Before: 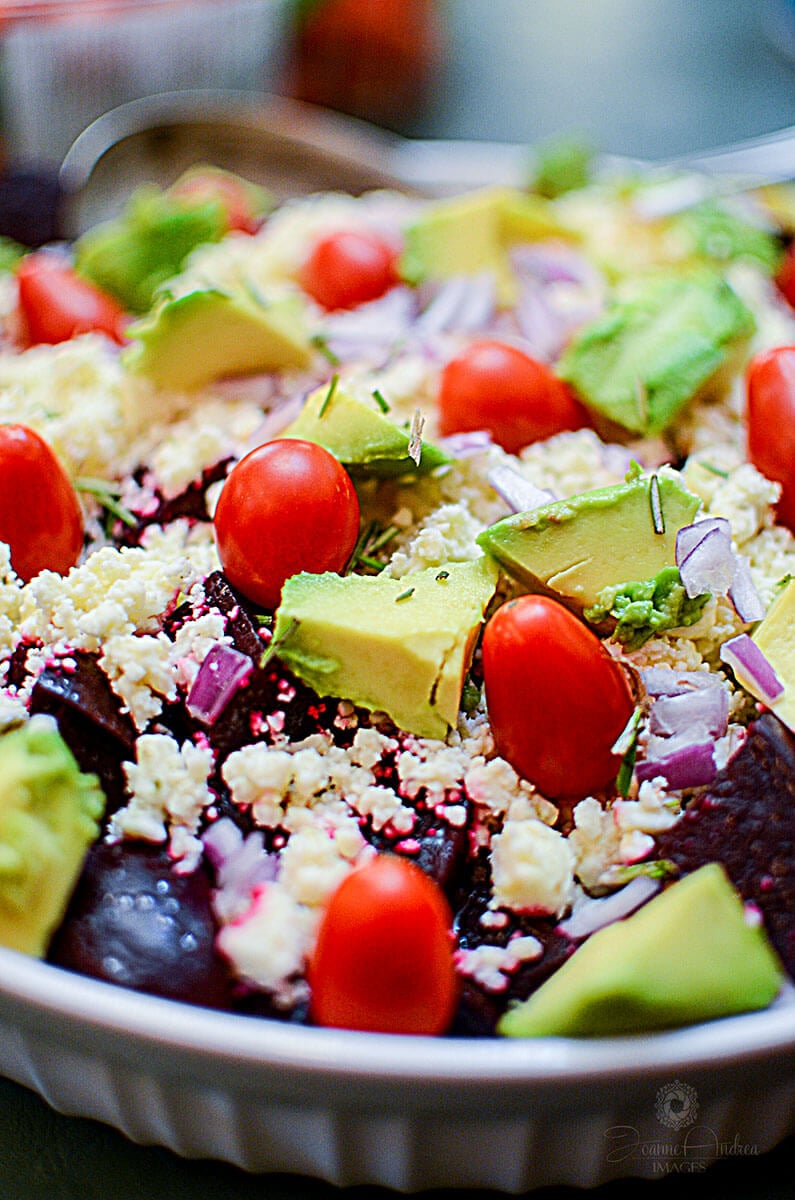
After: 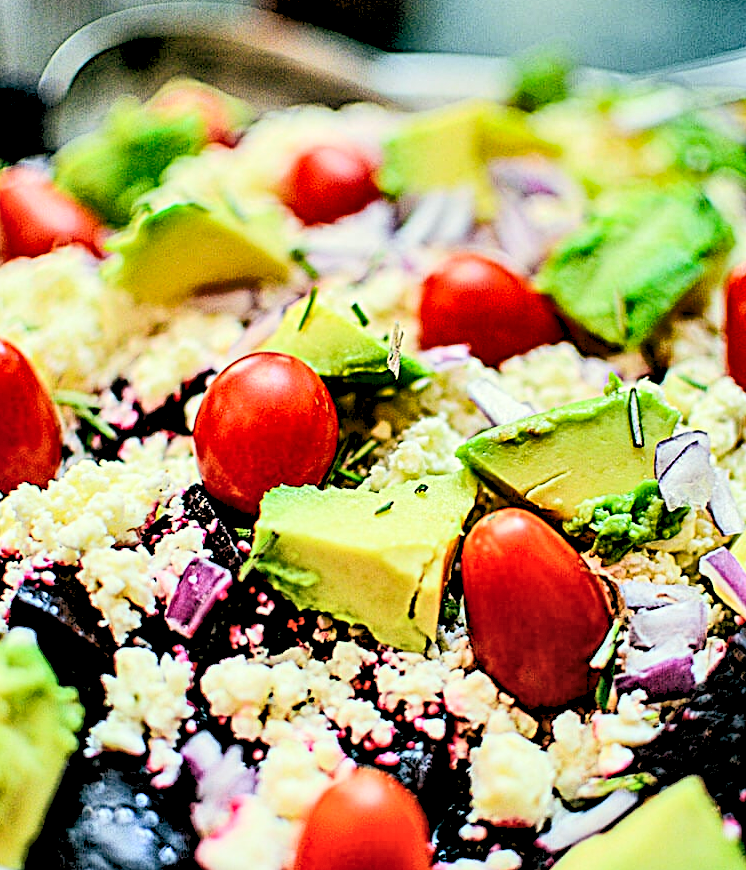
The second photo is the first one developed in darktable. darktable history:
exposure: exposure 0.127 EV, compensate highlight preservation false
color balance: lift [1.005, 0.99, 1.007, 1.01], gamma [1, 1.034, 1.032, 0.966], gain [0.873, 1.055, 1.067, 0.933]
contrast equalizer: y [[0.51, 0.537, 0.559, 0.574, 0.599, 0.618], [0.5 ×6], [0.5 ×6], [0 ×6], [0 ×6]]
rgb levels: levels [[0.027, 0.429, 0.996], [0, 0.5, 1], [0, 0.5, 1]]
contrast brightness saturation: contrast 0.28
shadows and highlights: white point adjustment 0.1, highlights -70, soften with gaussian
crop: left 2.737%, top 7.287%, right 3.421%, bottom 20.179%
